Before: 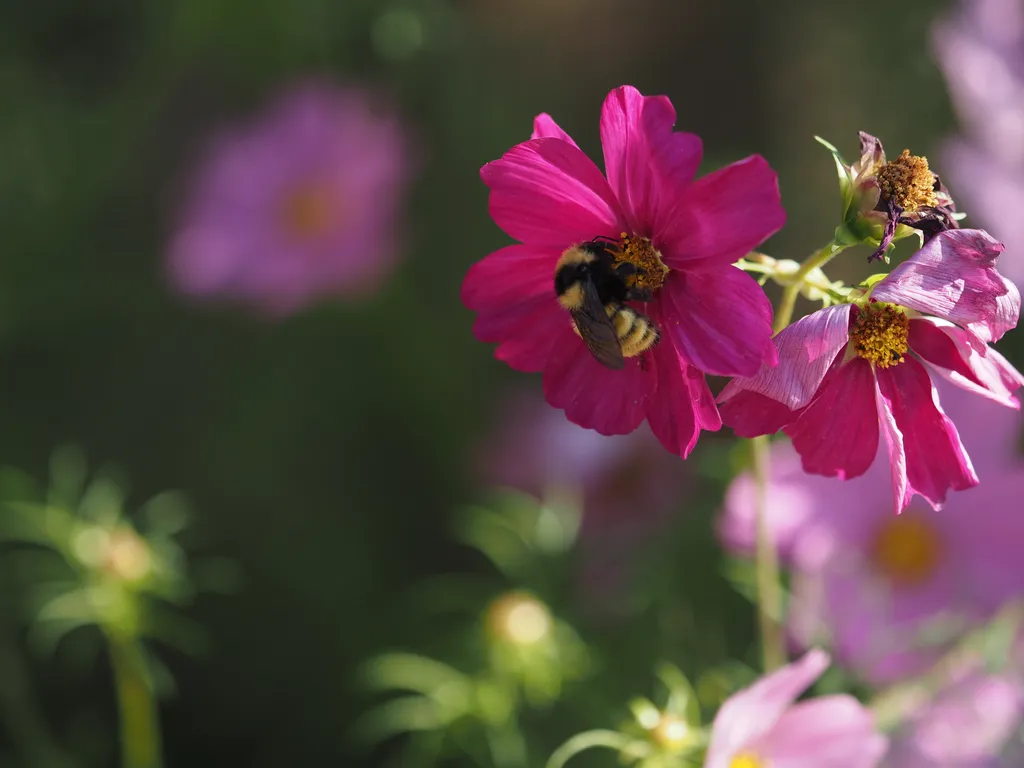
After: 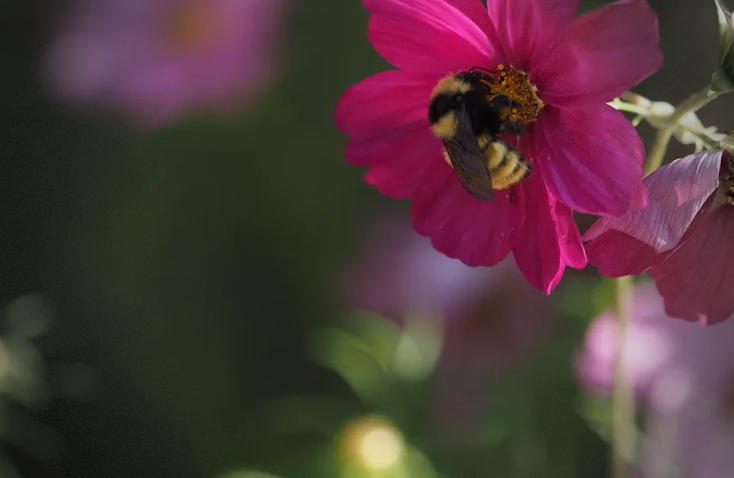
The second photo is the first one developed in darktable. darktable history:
crop and rotate: angle -3.55°, left 9.924%, top 20.601%, right 12.514%, bottom 12.07%
vignetting: fall-off start 65.25%, width/height ratio 0.883, dithering 8-bit output
